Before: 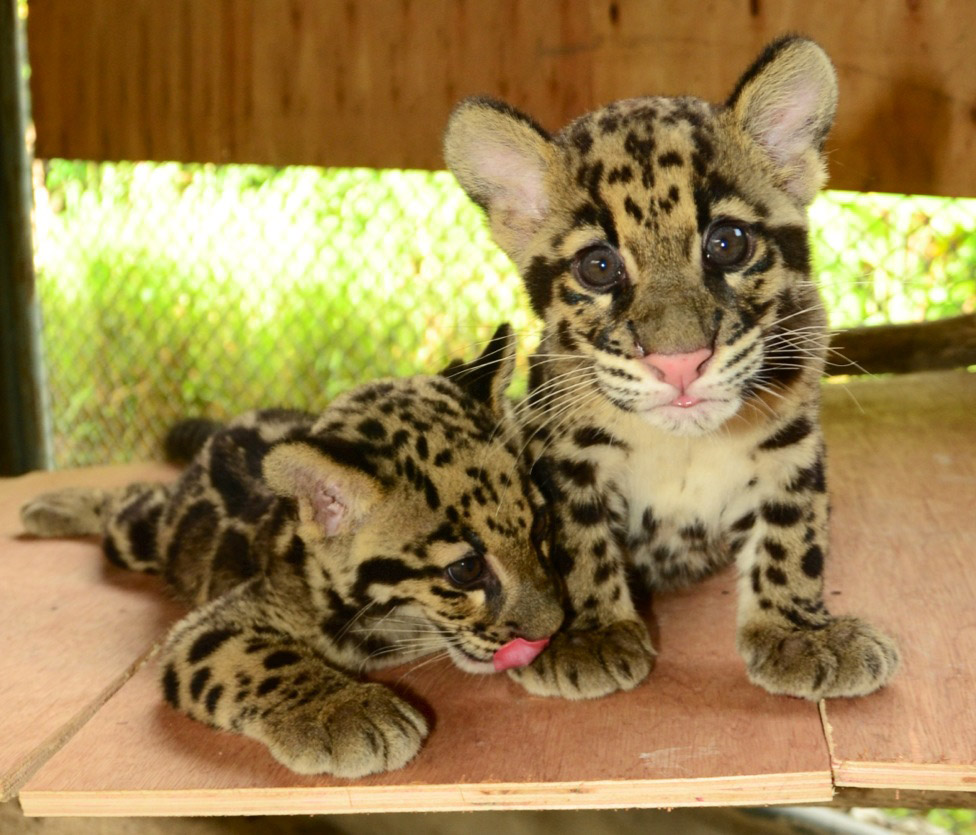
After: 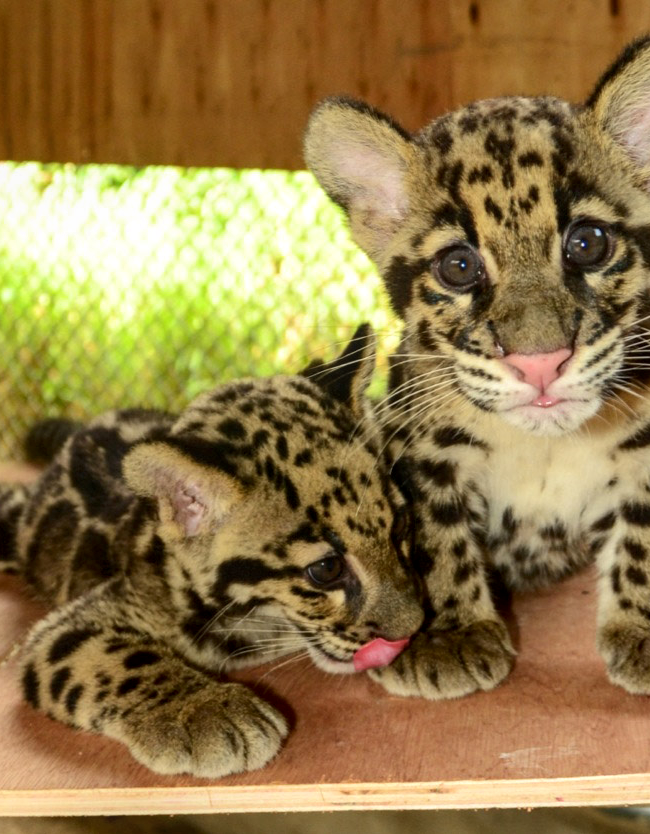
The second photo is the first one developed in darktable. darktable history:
crop and rotate: left 14.404%, right 18.988%
local contrast: on, module defaults
